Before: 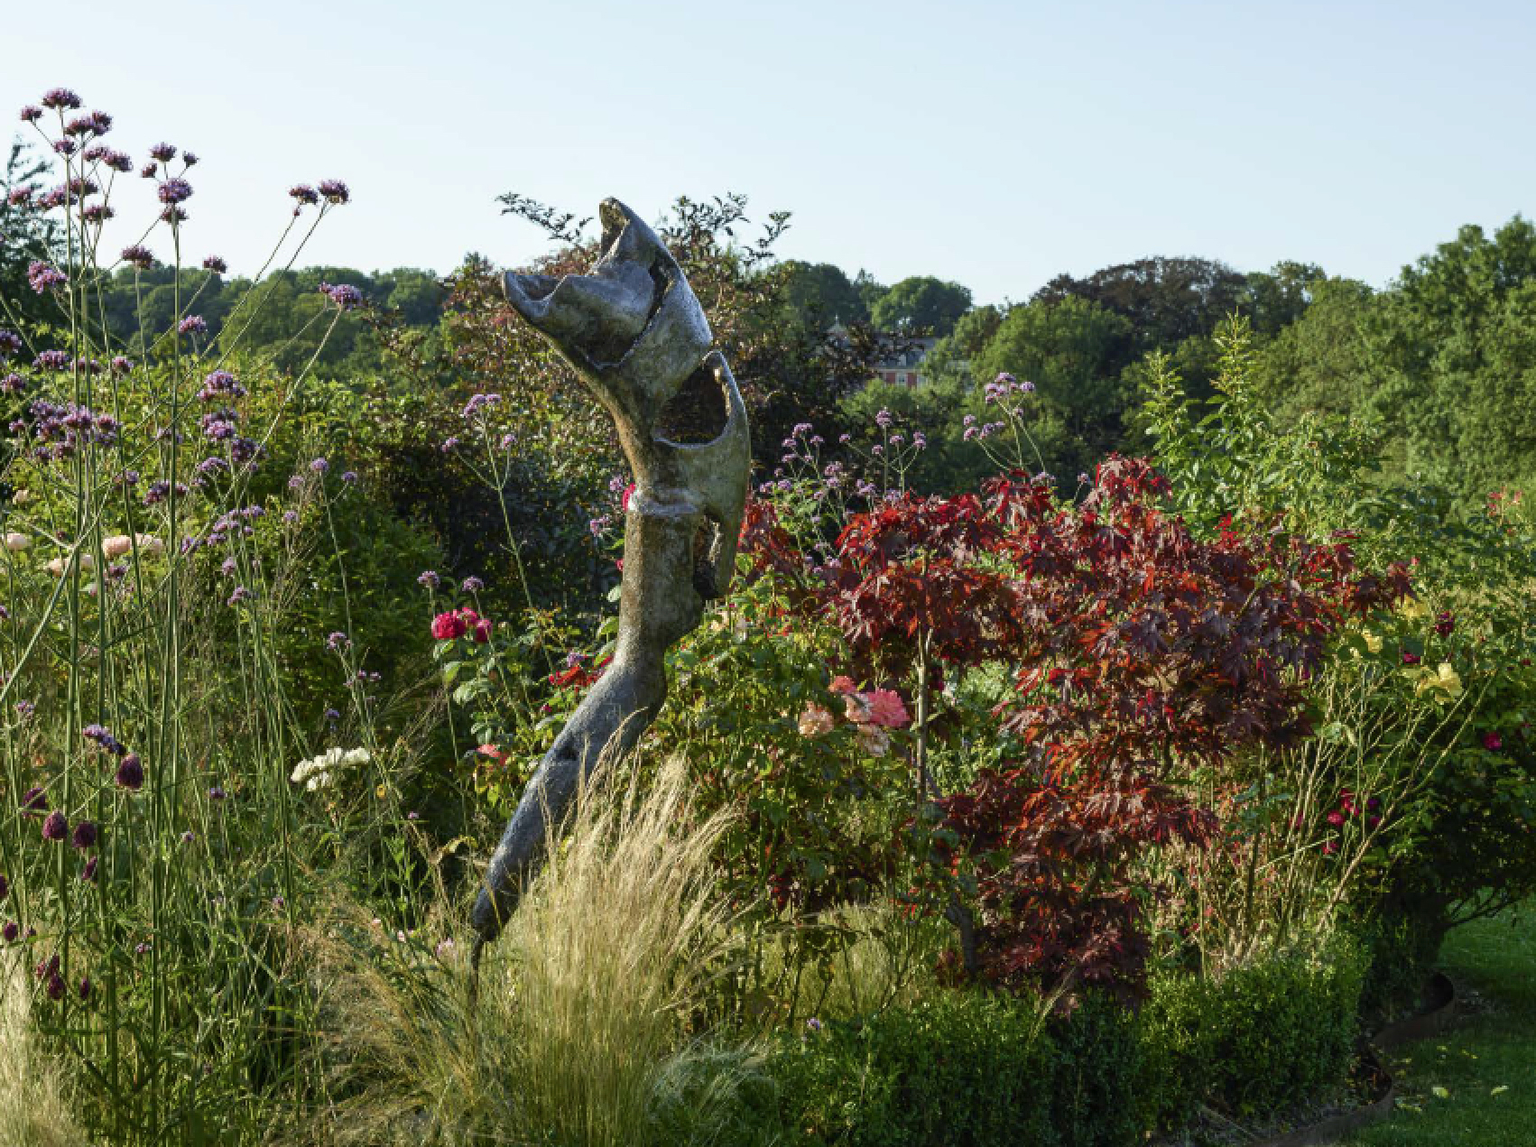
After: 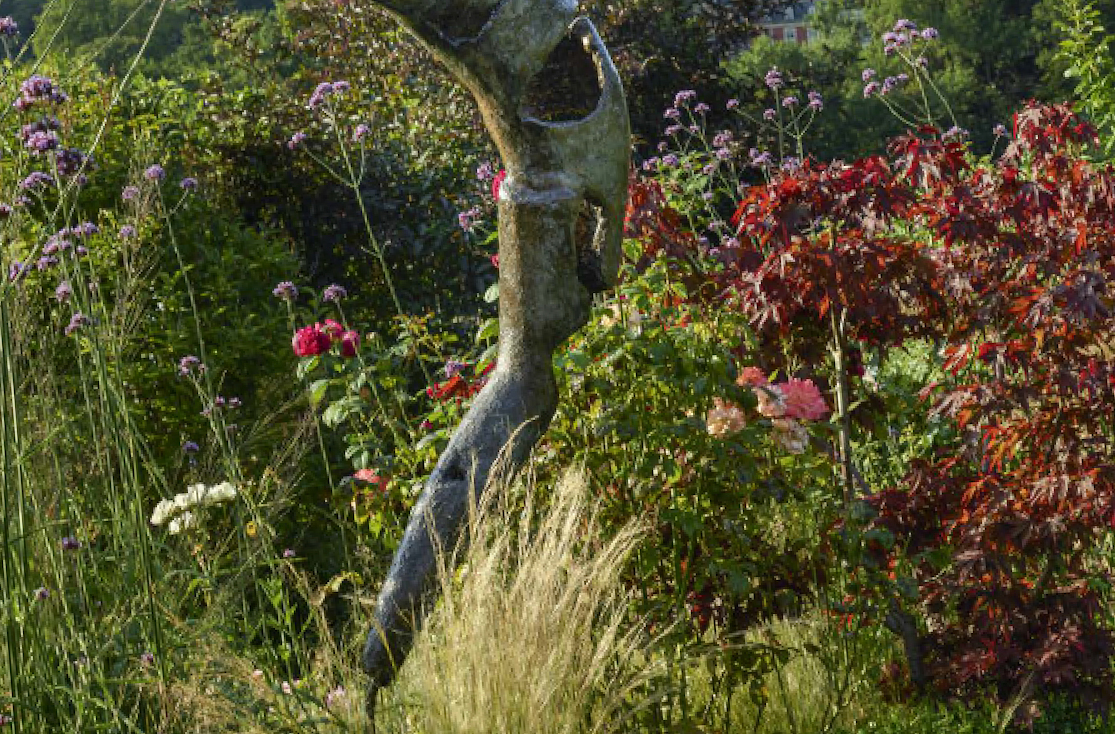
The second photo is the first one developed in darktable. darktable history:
crop: left 13.312%, top 31.28%, right 24.627%, bottom 15.582%
rotate and perspective: rotation -4.2°, shear 0.006, automatic cropping off
